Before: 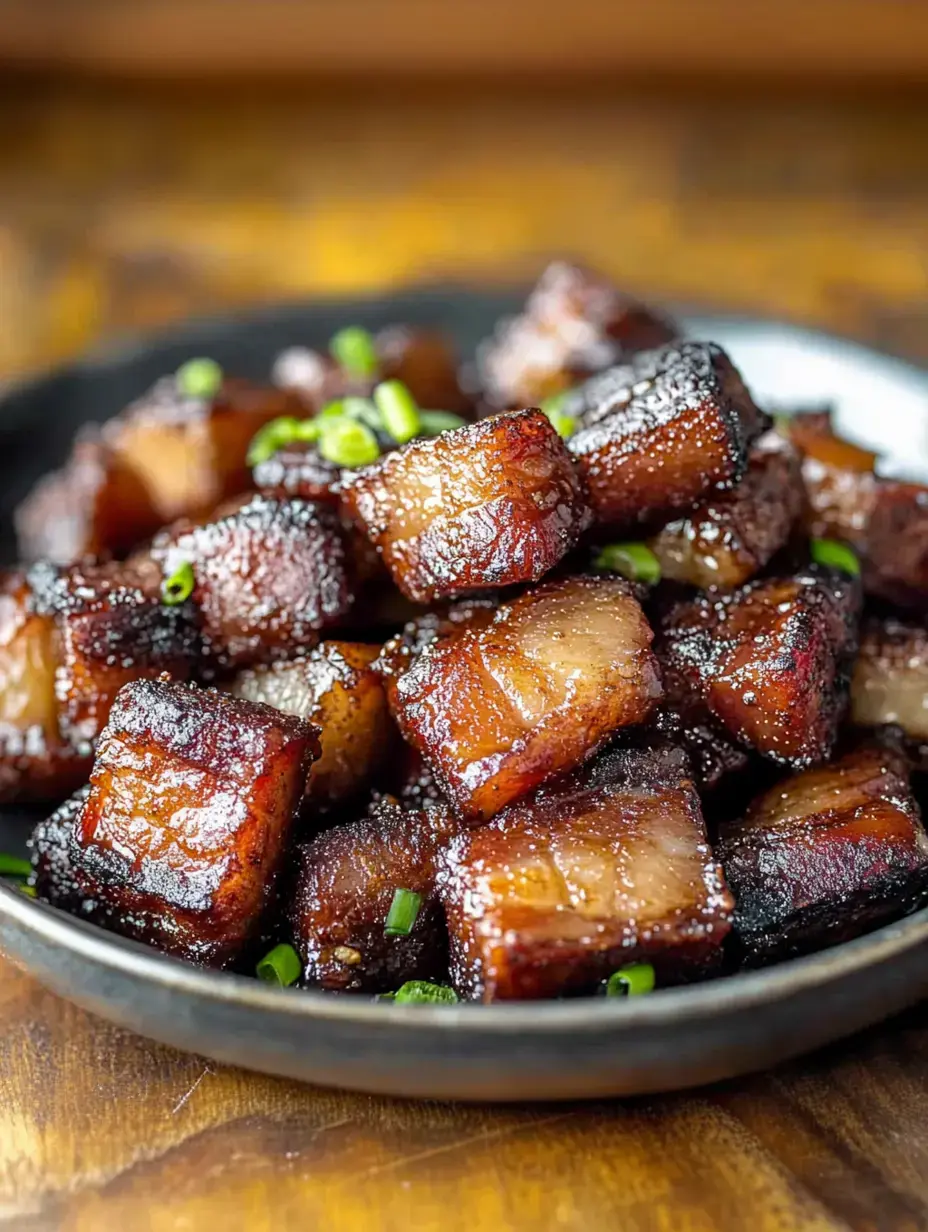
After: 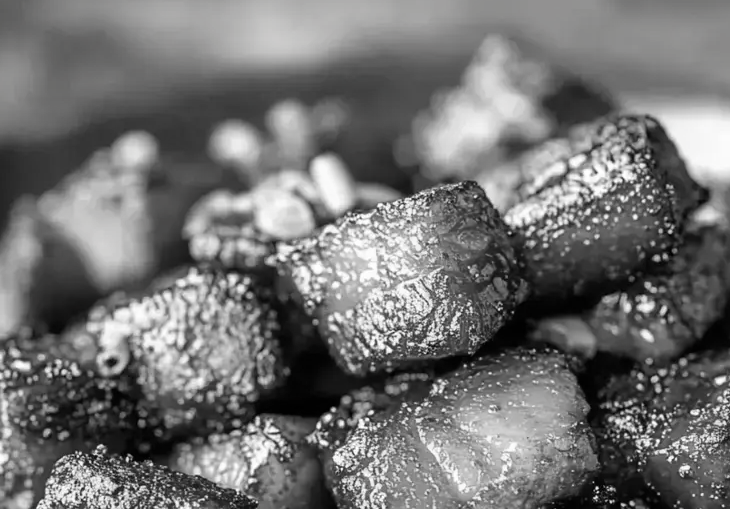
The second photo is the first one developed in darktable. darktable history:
contrast brightness saturation: saturation -0.996
crop: left 6.902%, top 18.473%, right 14.415%, bottom 40.132%
